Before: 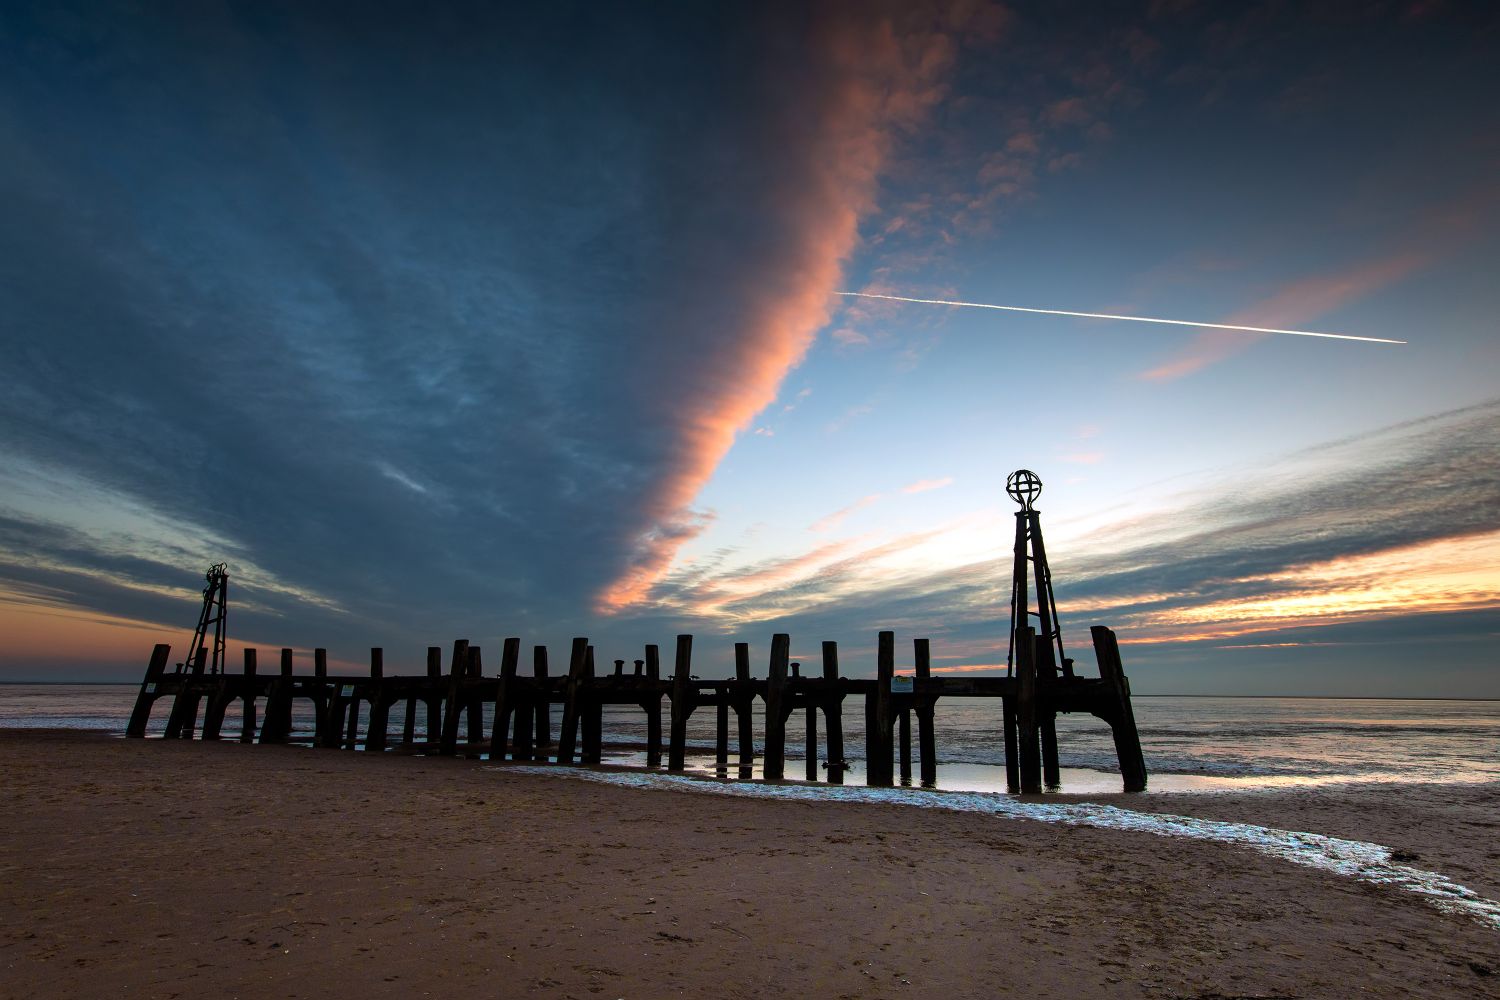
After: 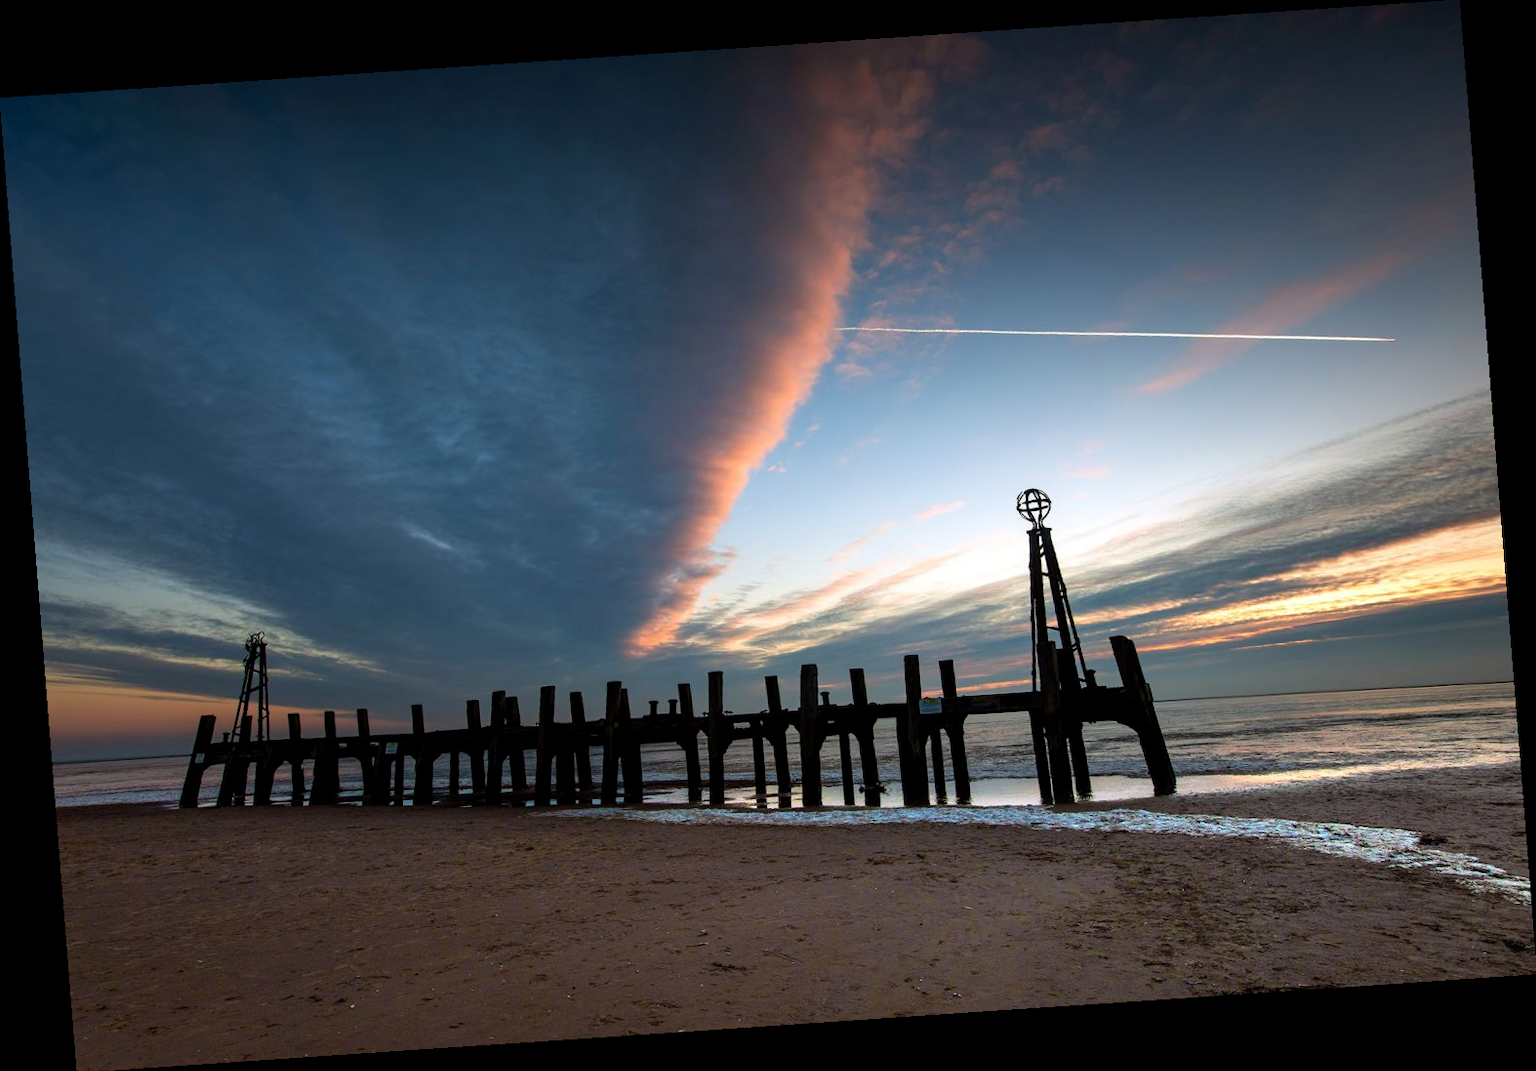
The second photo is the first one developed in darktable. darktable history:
exposure: black level correction 0.001, compensate highlight preservation false
rotate and perspective: rotation -4.2°, shear 0.006, automatic cropping off
